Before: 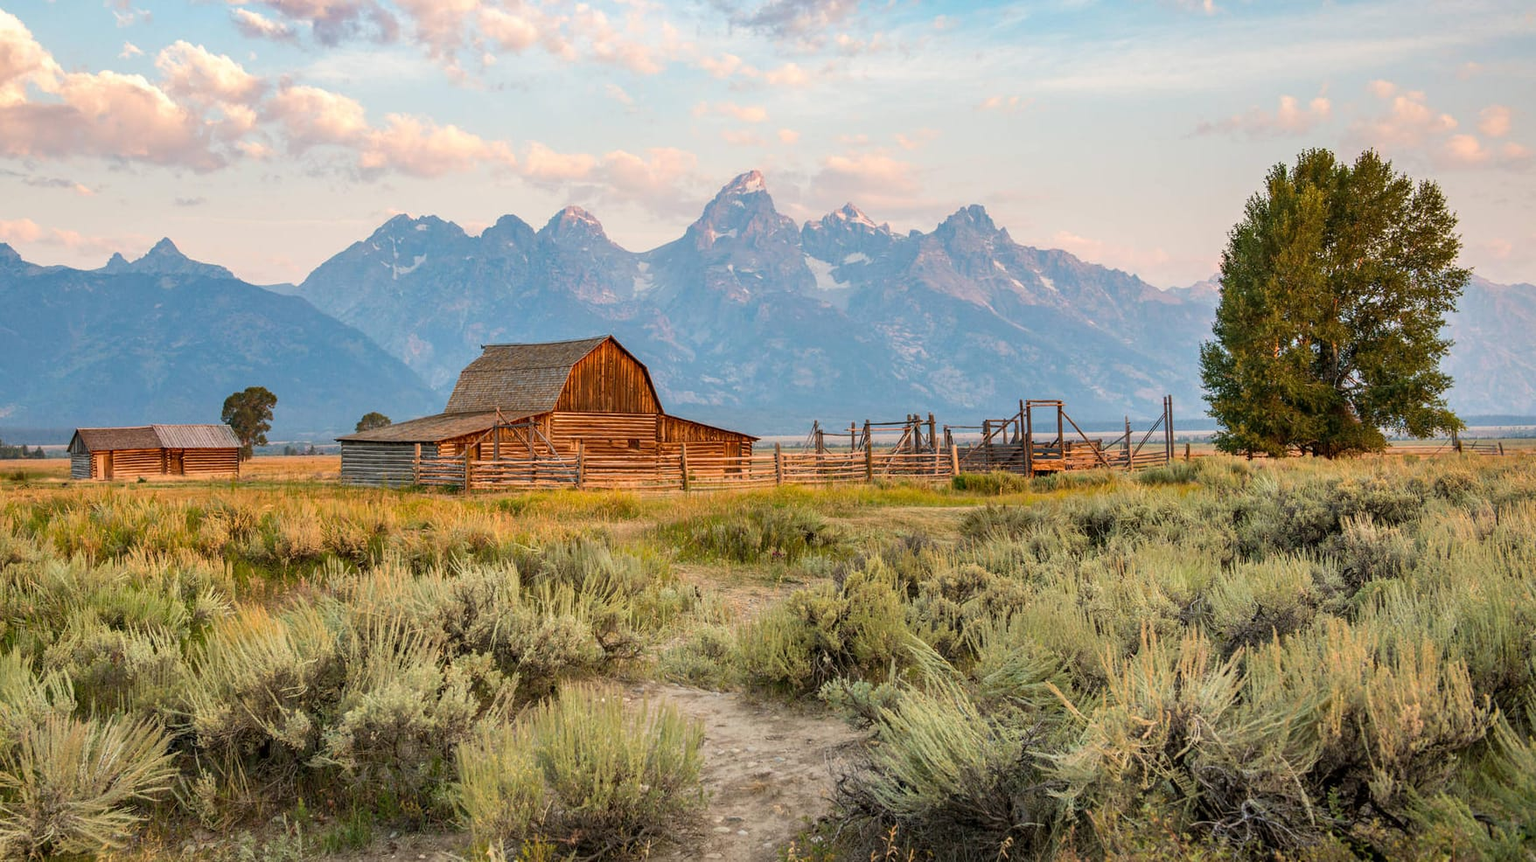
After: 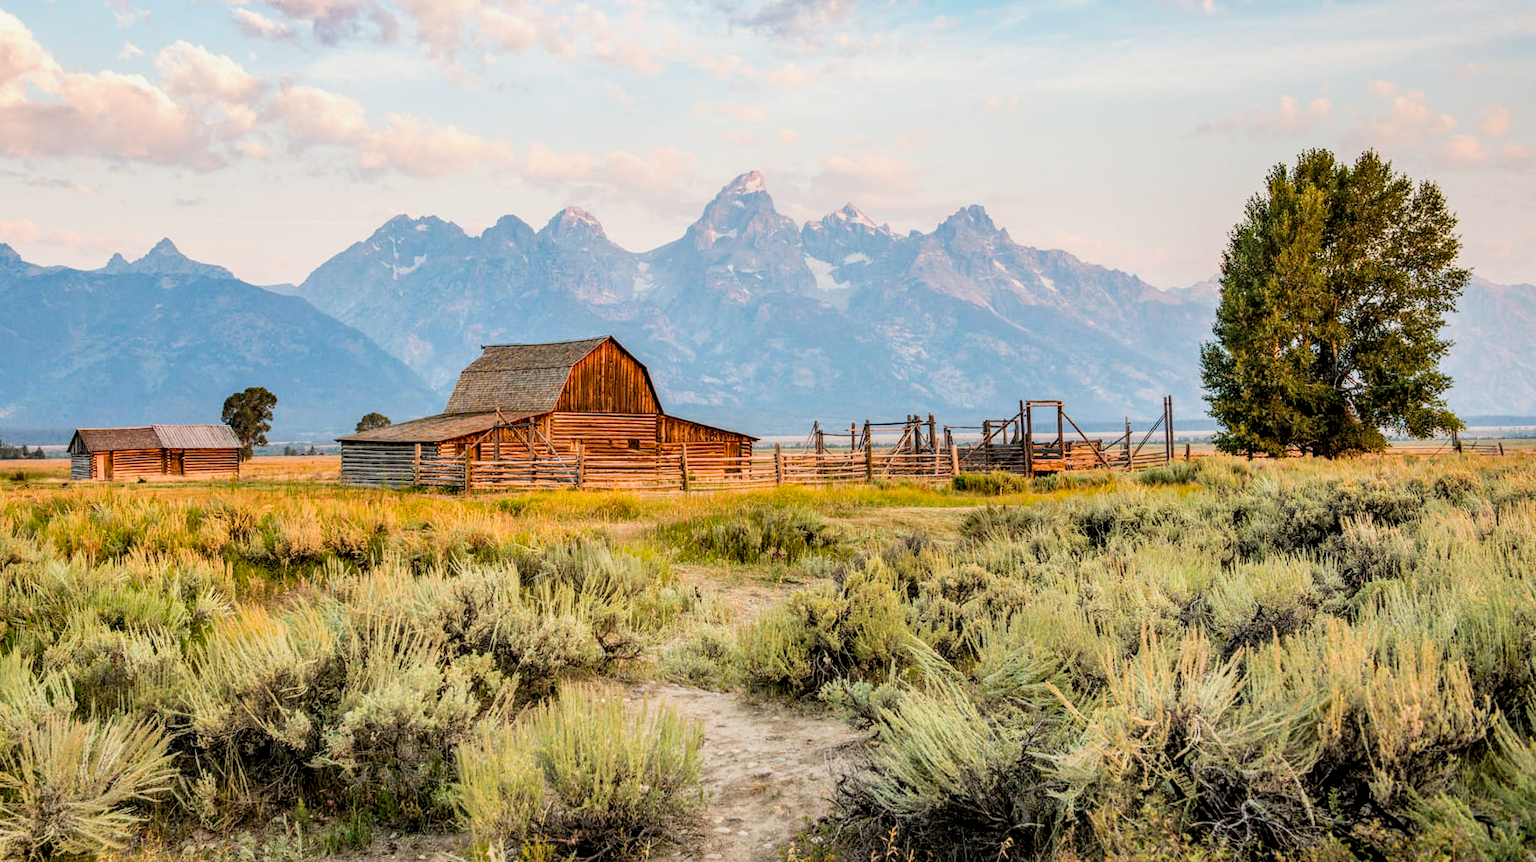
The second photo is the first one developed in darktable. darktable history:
exposure: black level correction 0, exposure 0.5 EV, compensate highlight preservation false
filmic rgb: black relative exposure -5 EV, hardness 2.88, contrast 1.2, highlights saturation mix -30%
local contrast: on, module defaults
color balance rgb: perceptual saturation grading › global saturation 10%
